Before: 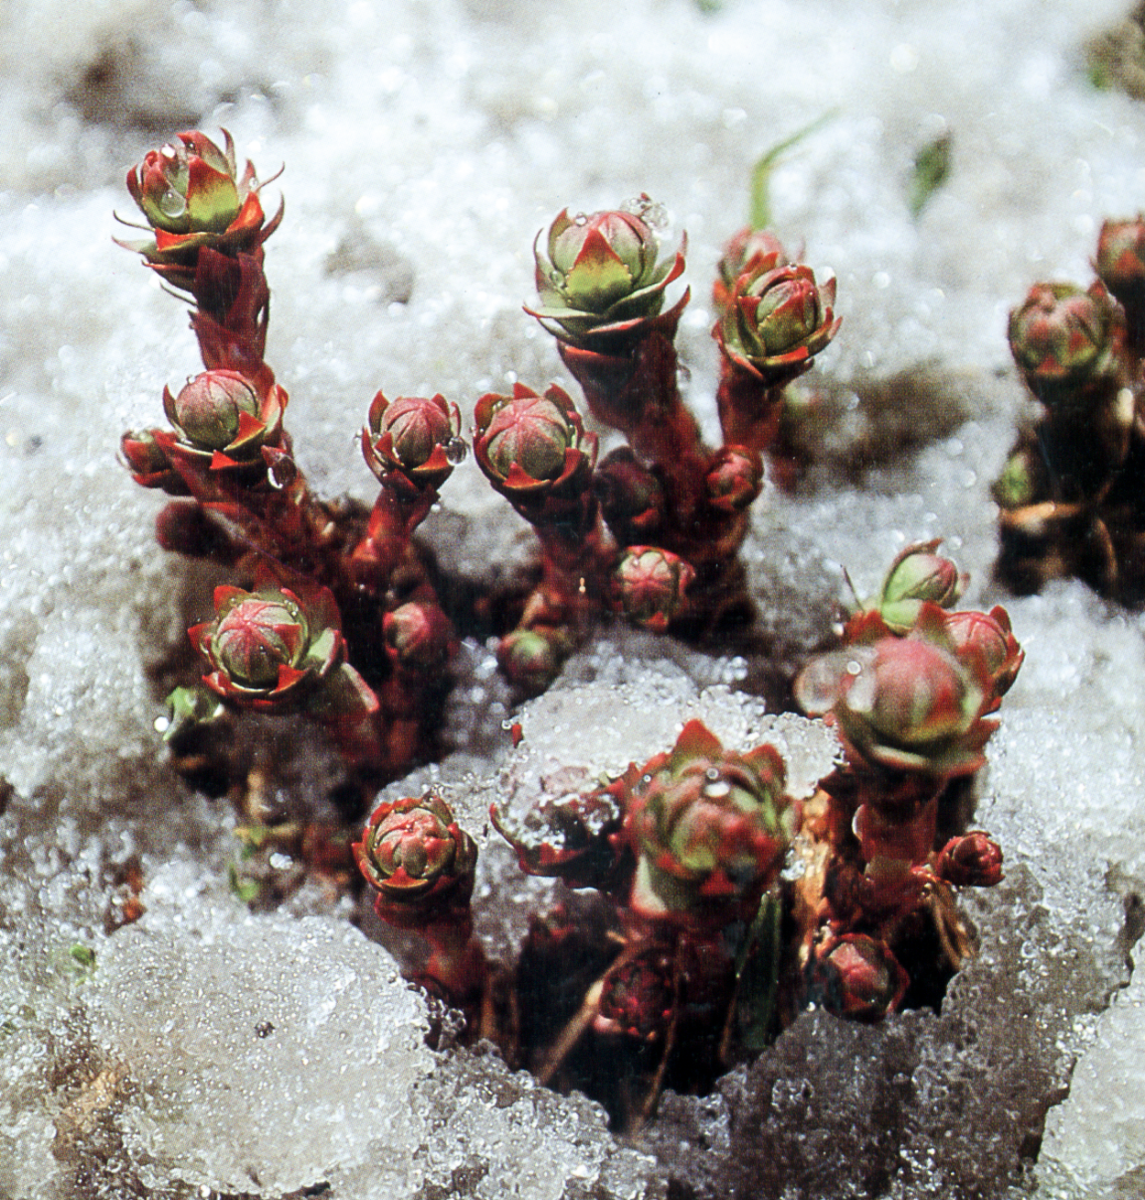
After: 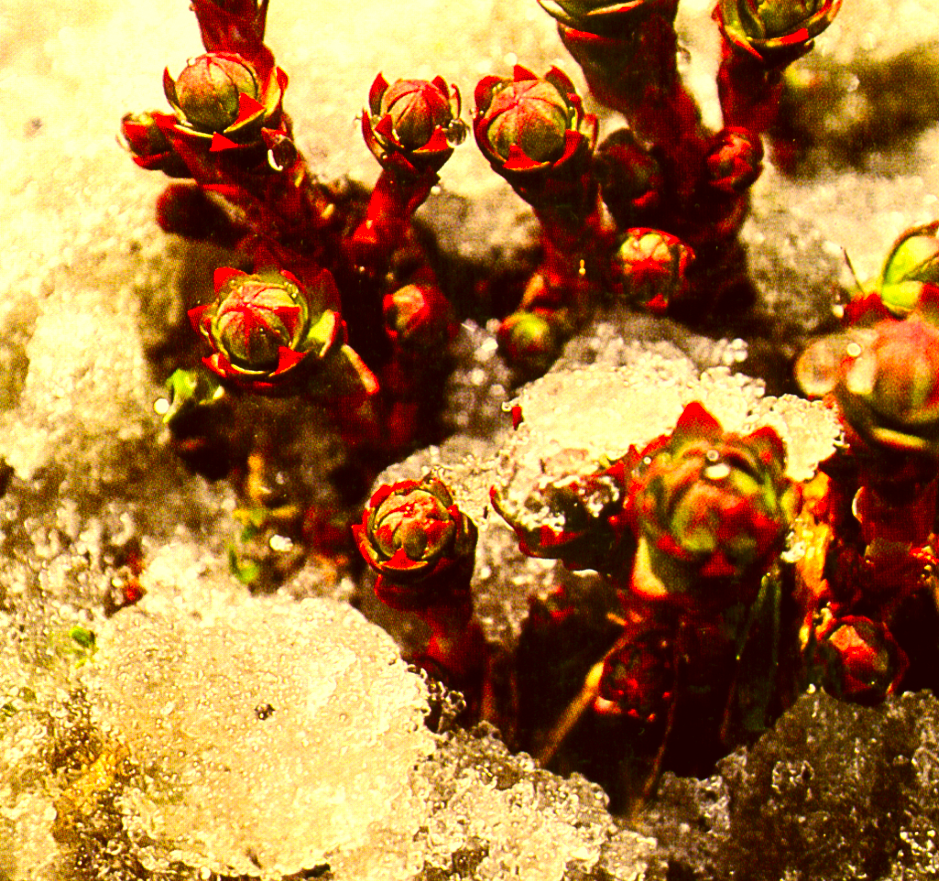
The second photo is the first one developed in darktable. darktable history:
color correction: highlights a* 10.44, highlights b* 30.04, shadows a* 2.73, shadows b* 17.51, saturation 1.72
tone equalizer: -8 EV -0.75 EV, -7 EV -0.7 EV, -6 EV -0.6 EV, -5 EV -0.4 EV, -3 EV 0.4 EV, -2 EV 0.6 EV, -1 EV 0.7 EV, +0 EV 0.75 EV, edges refinement/feathering 500, mask exposure compensation -1.57 EV, preserve details no
crop: top 26.531%, right 17.959%
